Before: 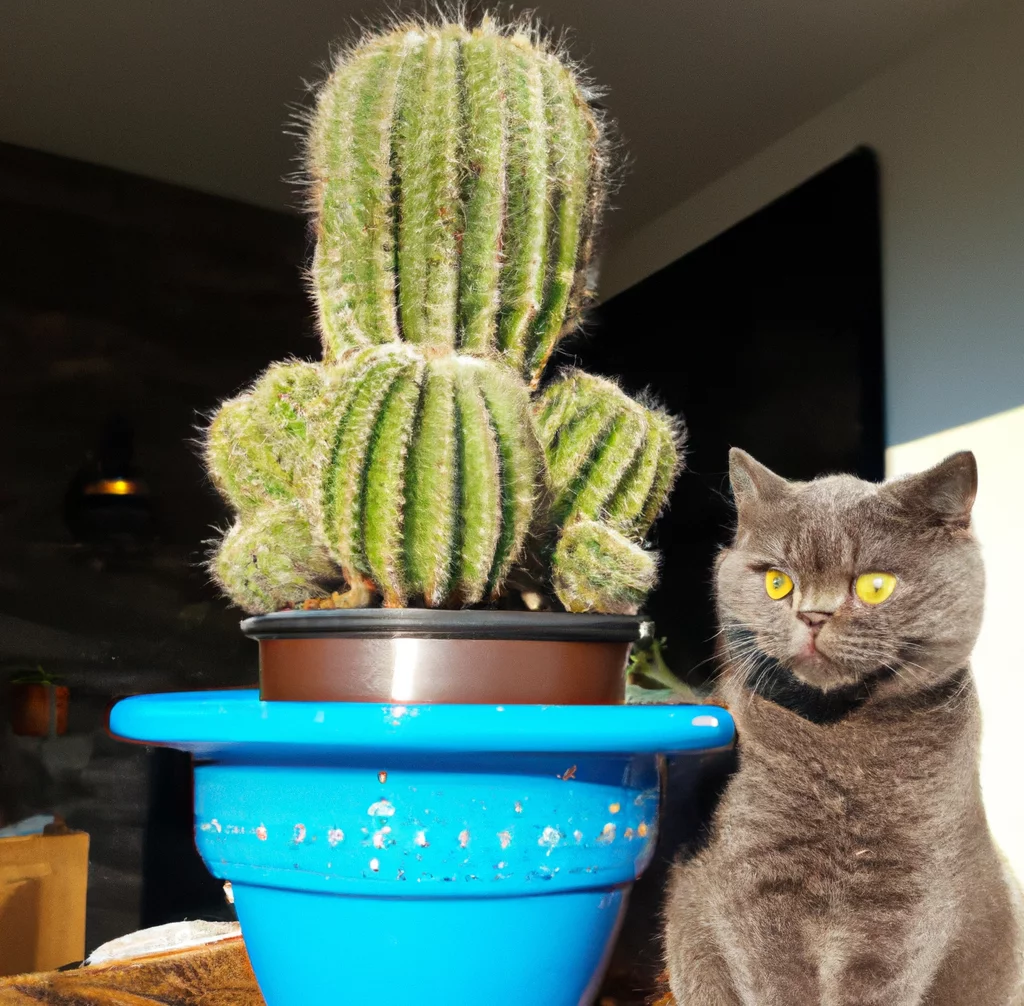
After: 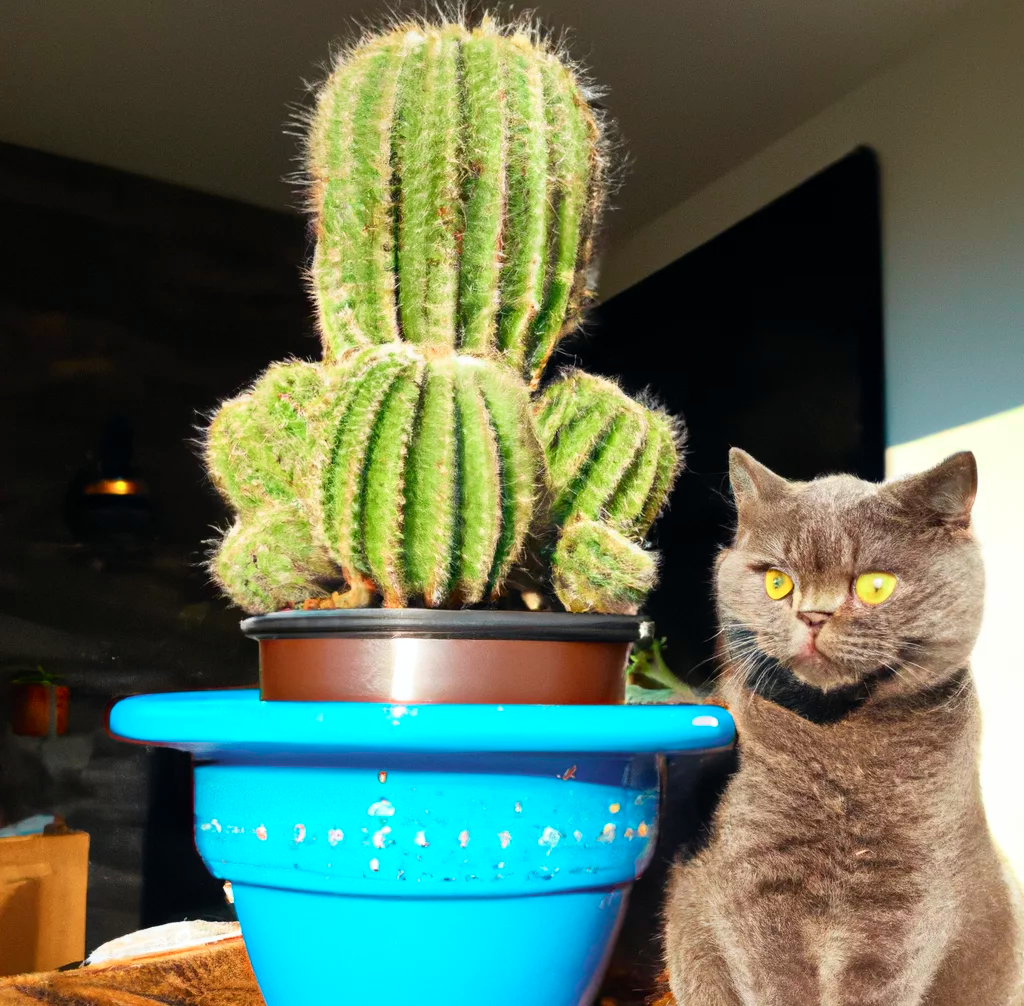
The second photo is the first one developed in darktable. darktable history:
tone curve: curves: ch0 [(0, 0) (0.051, 0.047) (0.102, 0.099) (0.232, 0.249) (0.462, 0.501) (0.698, 0.761) (0.908, 0.946) (1, 1)]; ch1 [(0, 0) (0.339, 0.298) (0.402, 0.363) (0.453, 0.413) (0.485, 0.469) (0.494, 0.493) (0.504, 0.501) (0.525, 0.533) (0.563, 0.591) (0.597, 0.631) (1, 1)]; ch2 [(0, 0) (0.48, 0.48) (0.504, 0.5) (0.539, 0.554) (0.59, 0.628) (0.642, 0.682) (0.824, 0.815) (1, 1)], color space Lab, independent channels, preserve colors none
